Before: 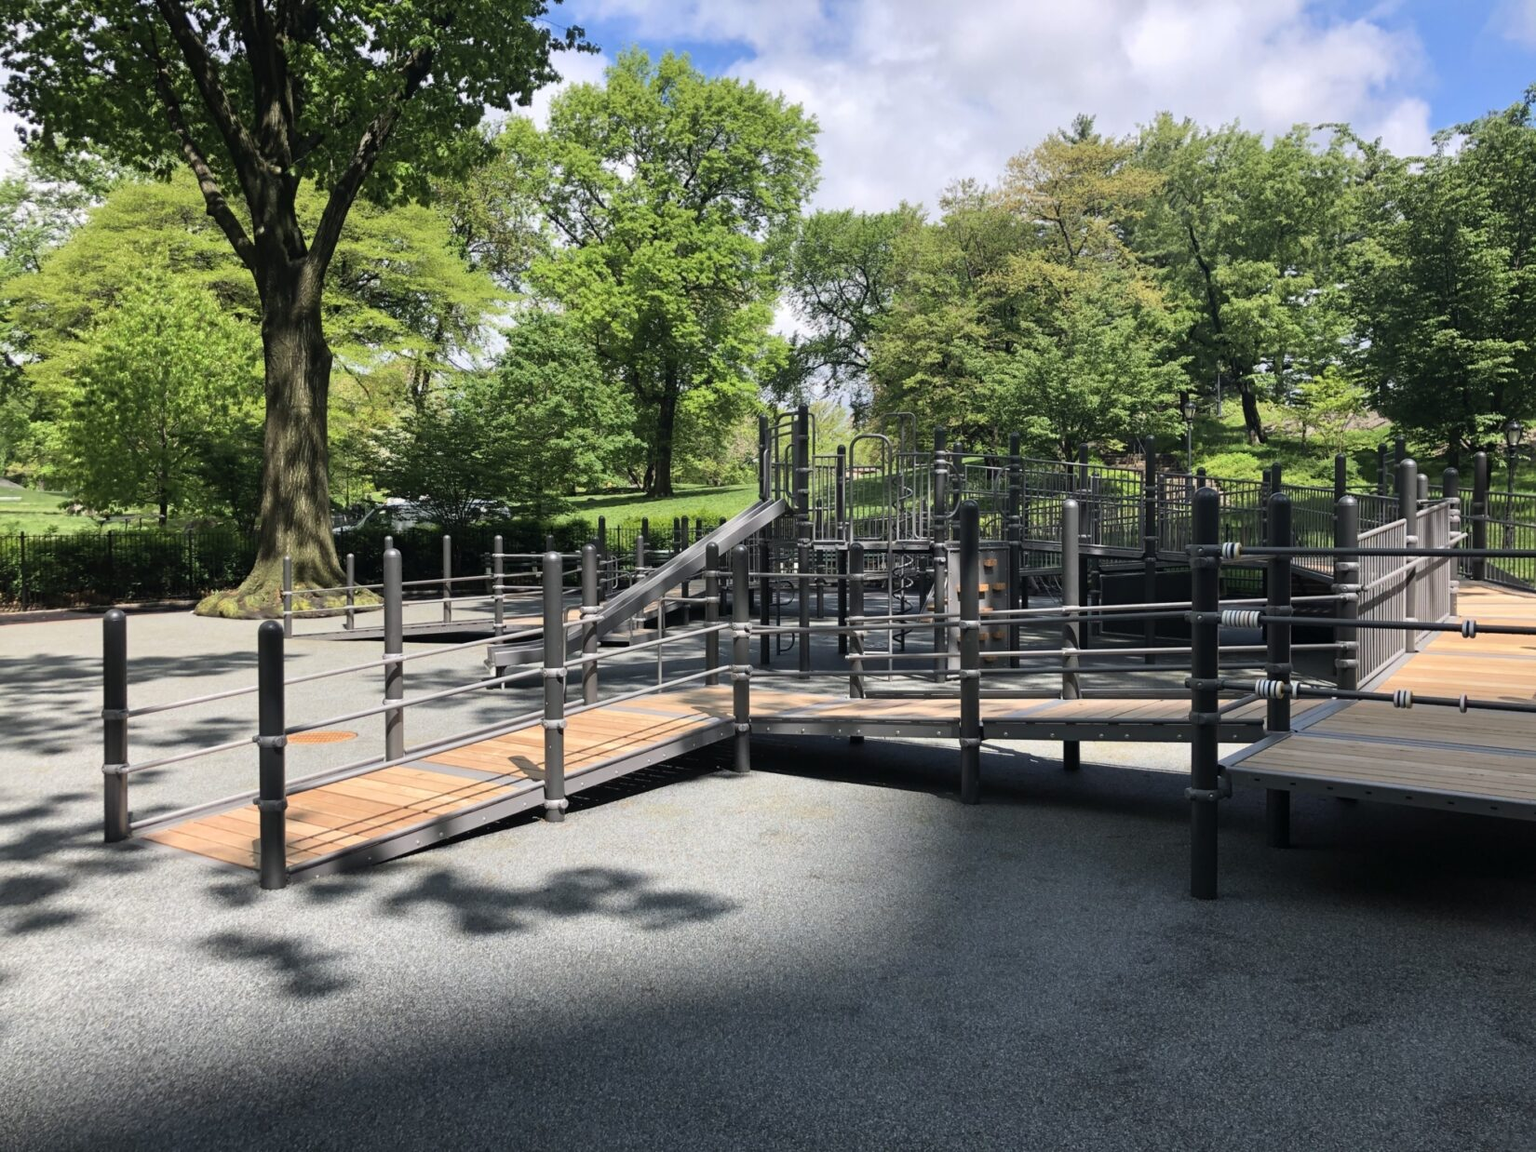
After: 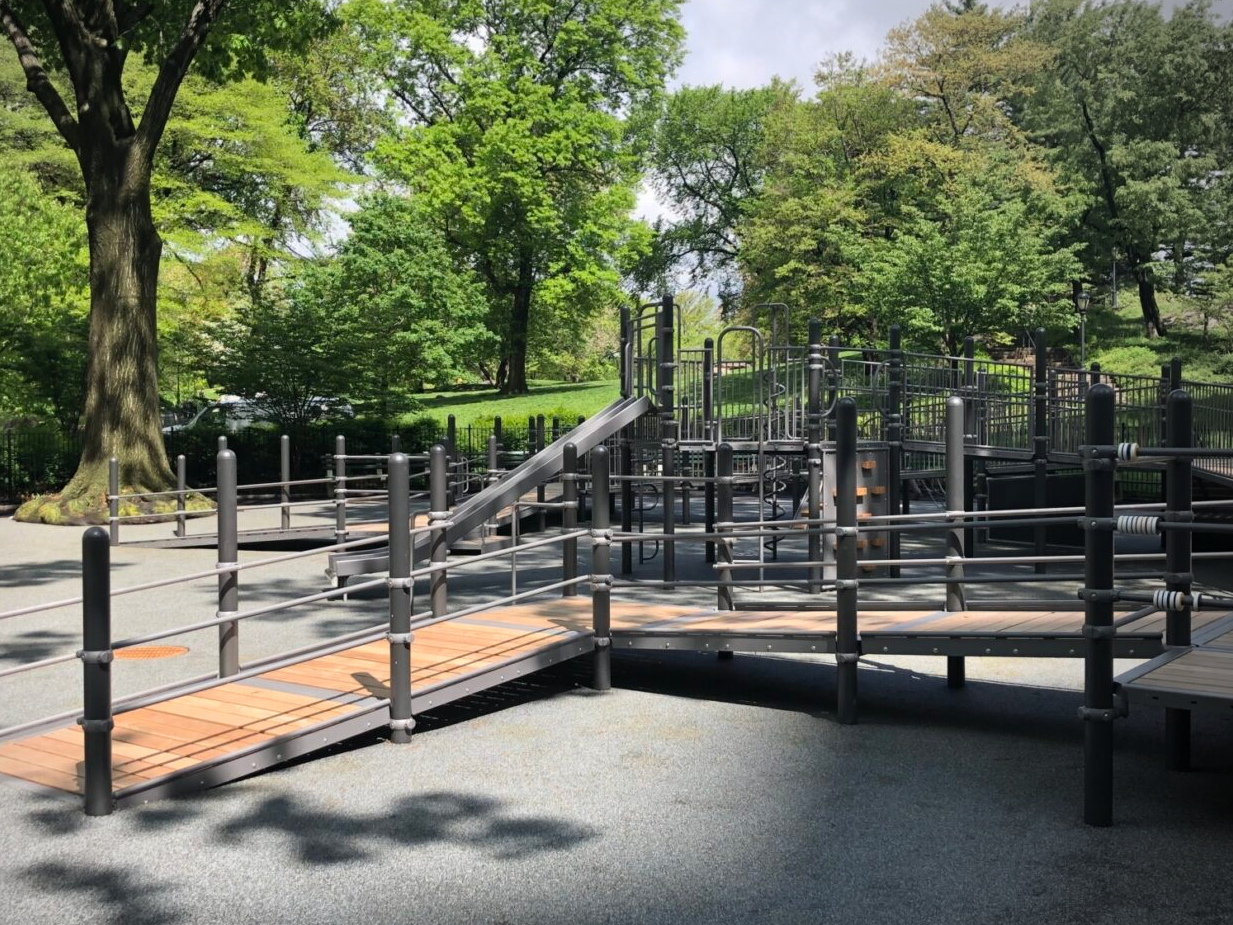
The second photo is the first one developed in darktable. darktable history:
crop and rotate: left 11.831%, top 11.346%, right 13.429%, bottom 13.899%
vignetting: center (-0.15, 0.013)
